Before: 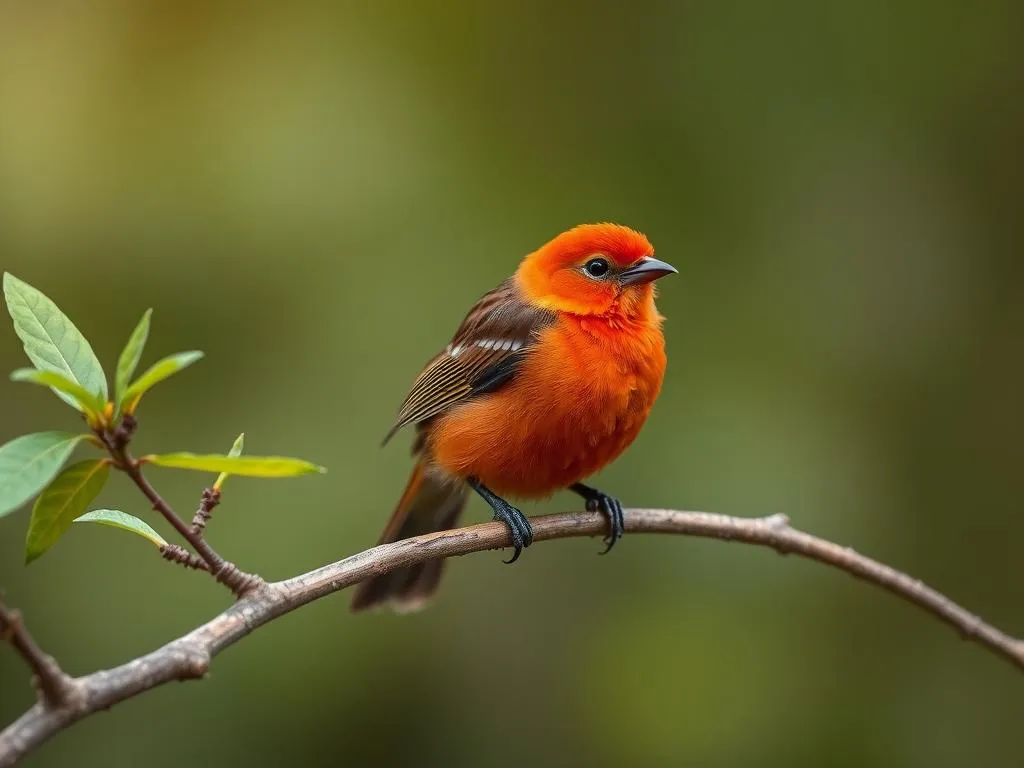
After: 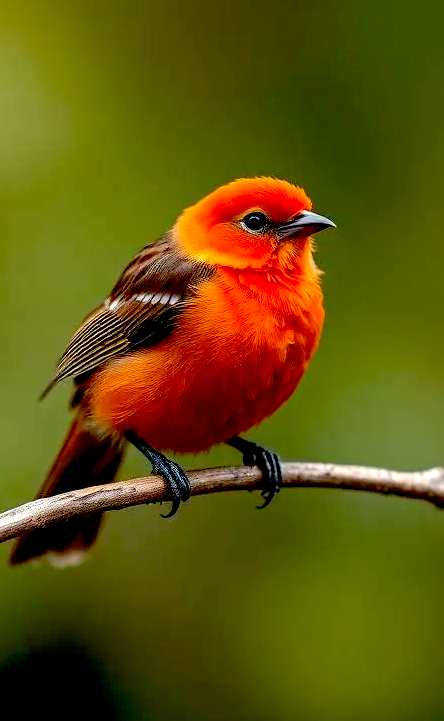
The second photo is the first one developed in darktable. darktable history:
crop: left 33.452%, top 6.025%, right 23.155%
exposure: black level correction 0.04, exposure 0.5 EV, compensate highlight preservation false
